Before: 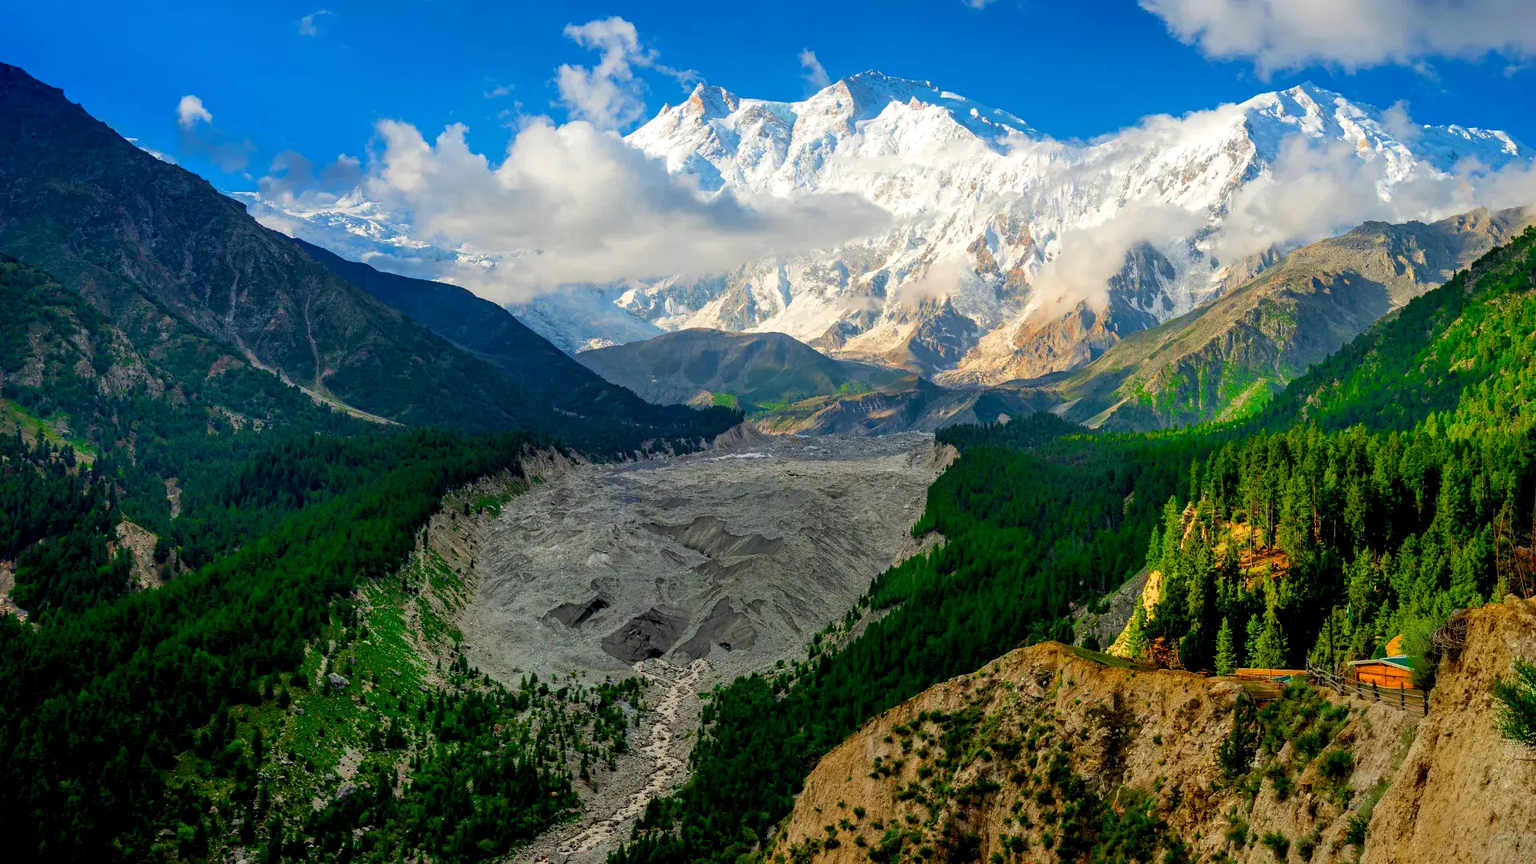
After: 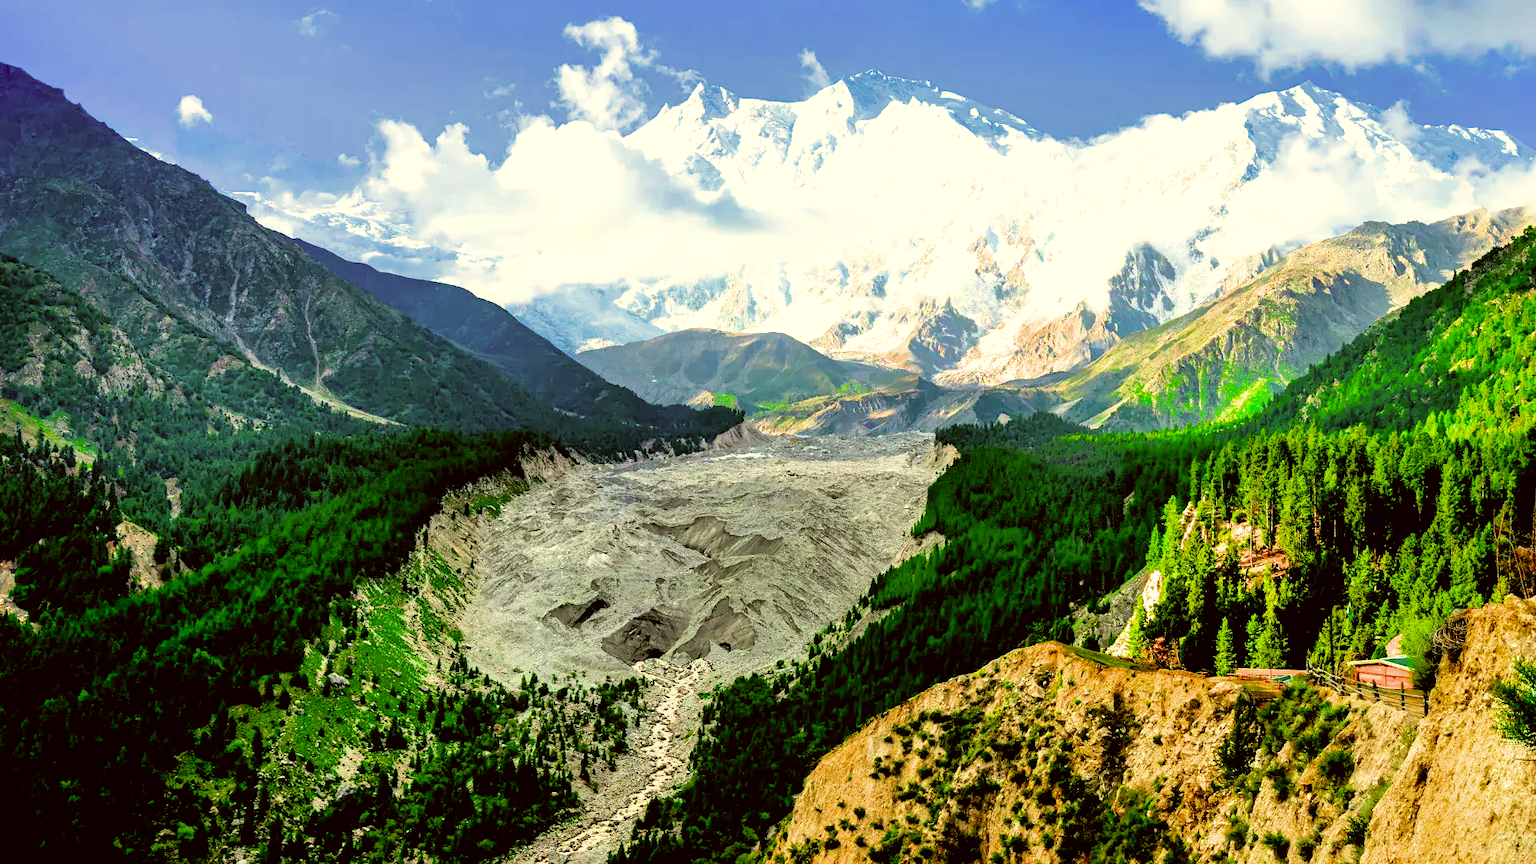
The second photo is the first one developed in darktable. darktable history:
color correction: highlights a* -1.49, highlights b* 10.65, shadows a* 0.274, shadows b* 19.33
exposure: black level correction 0, exposure 1.297 EV, compensate highlight preservation false
shadows and highlights: on, module defaults
filmic rgb: black relative exposure -5.34 EV, white relative exposure 2.87 EV, dynamic range scaling -37.47%, hardness 3.98, contrast 1.598, highlights saturation mix -0.956%
